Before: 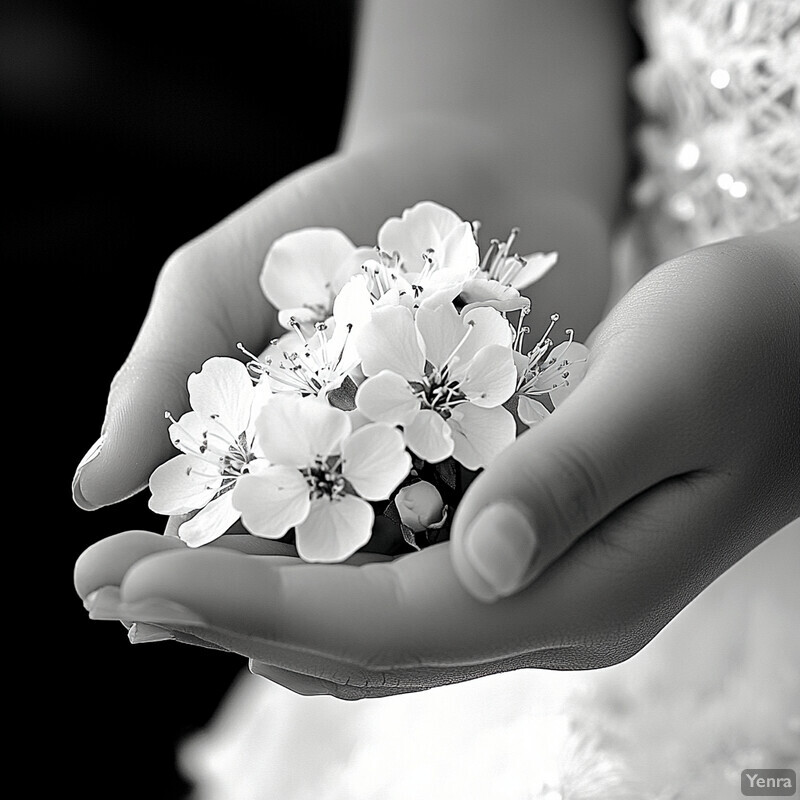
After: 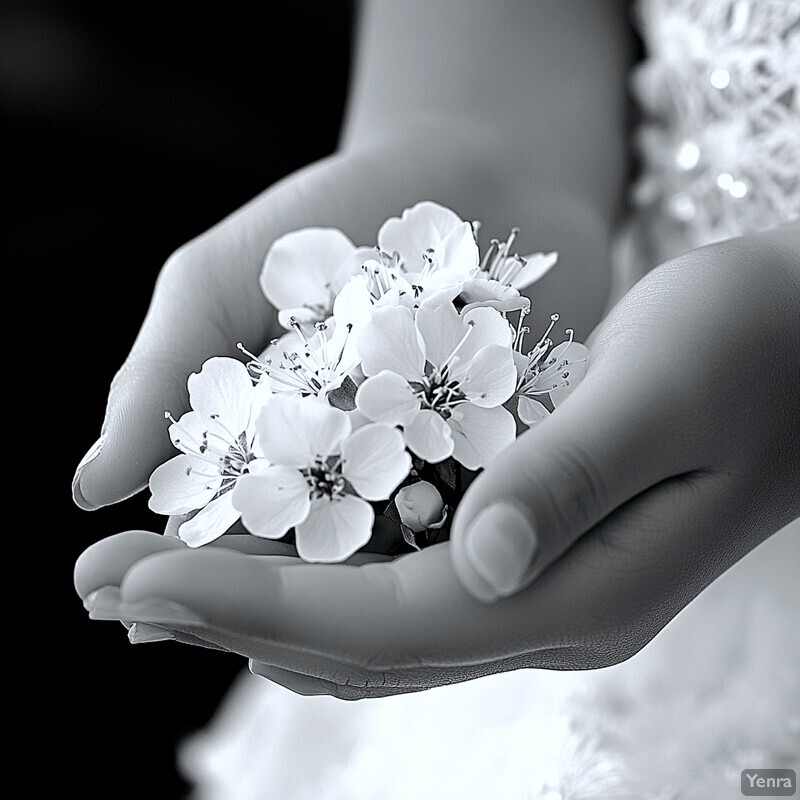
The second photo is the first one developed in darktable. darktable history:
color calibration: gray › normalize channels true, x 0.355, y 0.368, temperature 4675.16 K, gamut compression 0.003
